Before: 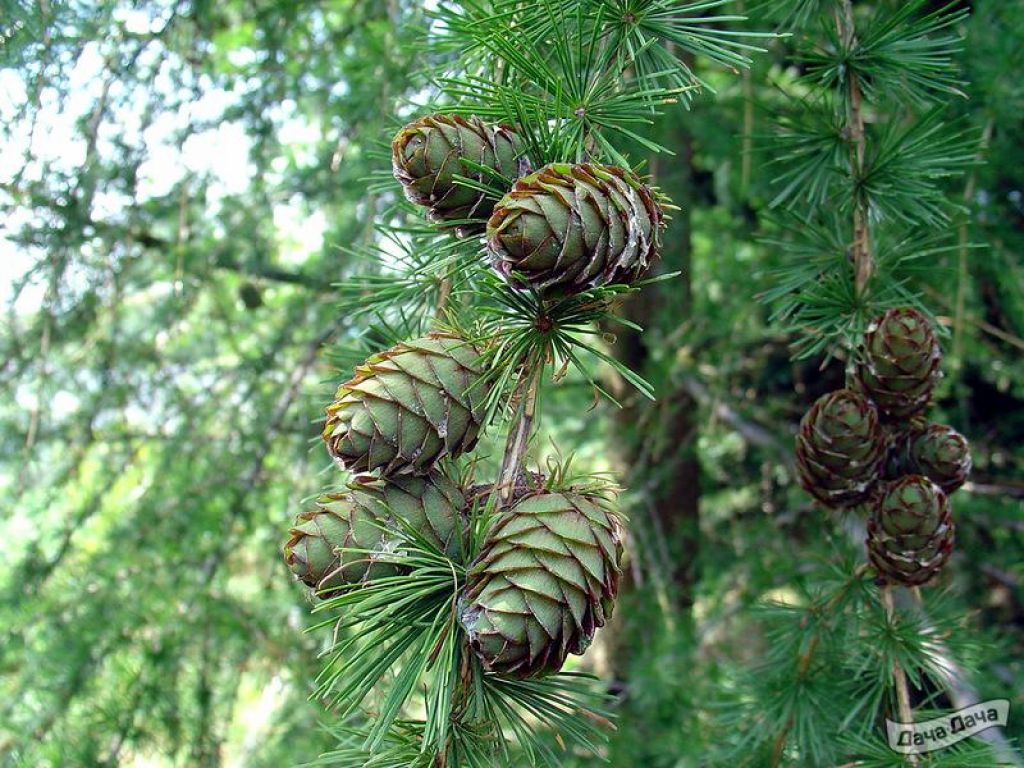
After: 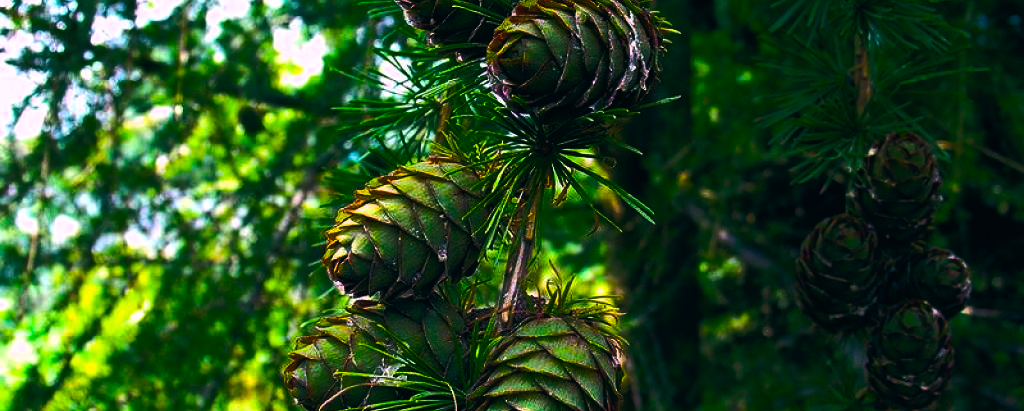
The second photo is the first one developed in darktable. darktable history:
crop and rotate: top 23.043%, bottom 23.437%
color balance: lift [1.016, 0.983, 1, 1.017], gamma [0.78, 1.018, 1.043, 0.957], gain [0.786, 1.063, 0.937, 1.017], input saturation 118.26%, contrast 13.43%, contrast fulcrum 21.62%, output saturation 82.76%
color balance rgb: linear chroma grading › global chroma 40.15%, perceptual saturation grading › global saturation 60.58%, perceptual saturation grading › highlights 20.44%, perceptual saturation grading › shadows -50.36%, perceptual brilliance grading › highlights 2.19%, perceptual brilliance grading › mid-tones -50.36%, perceptual brilliance grading › shadows -50.36%
exposure: exposure 0.127 EV, compensate highlight preservation false
